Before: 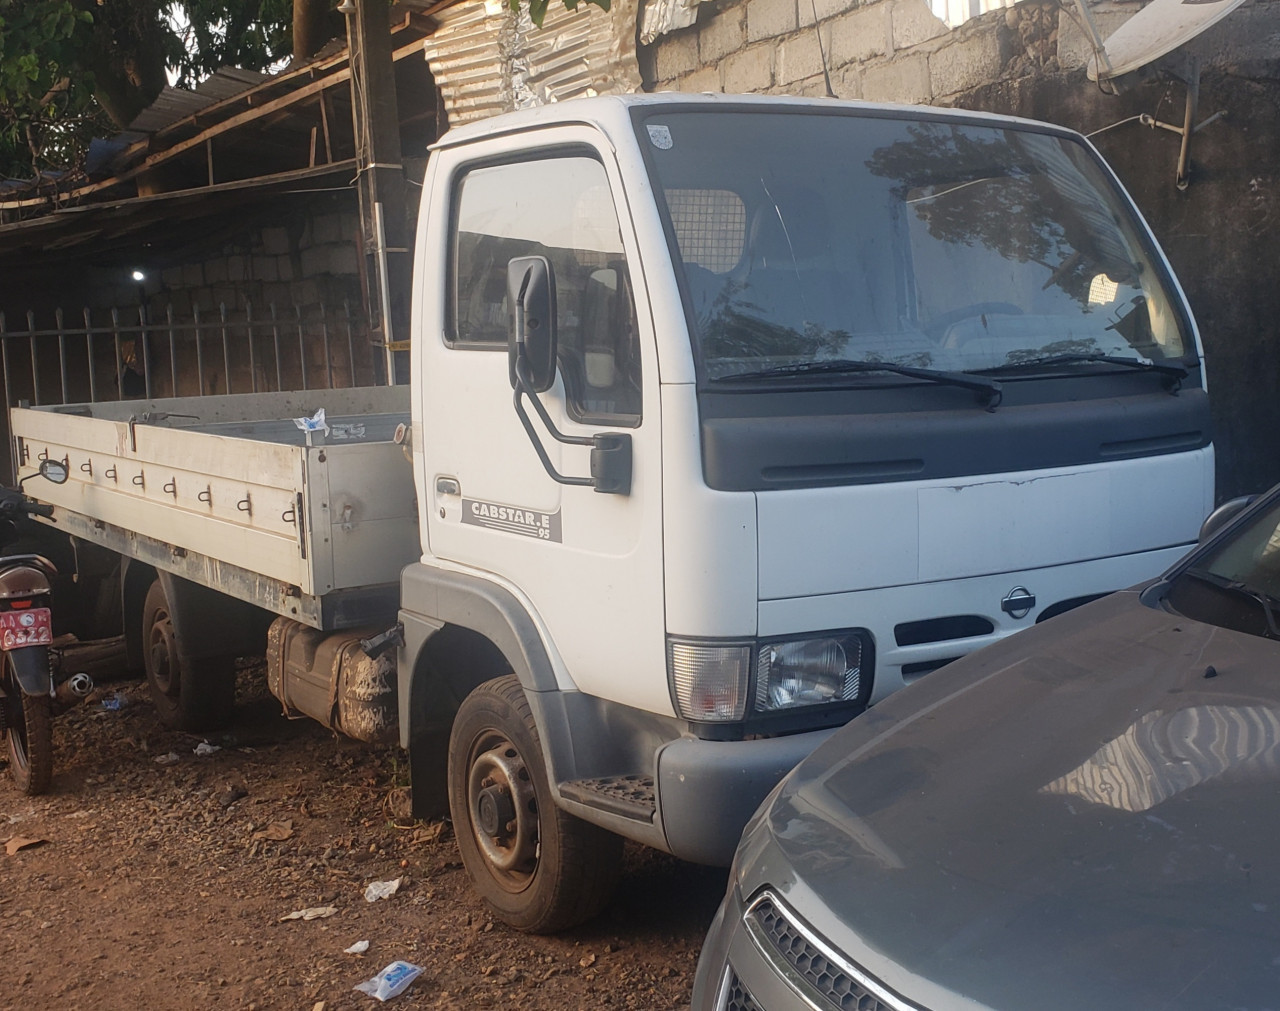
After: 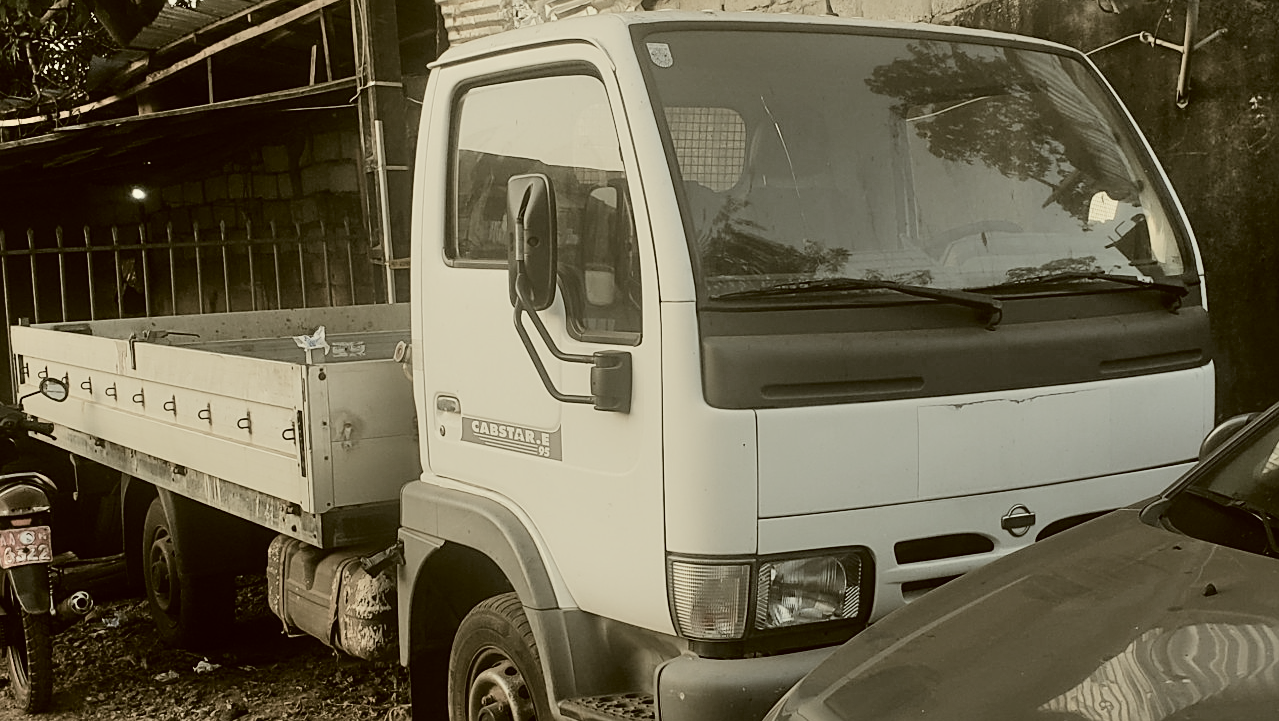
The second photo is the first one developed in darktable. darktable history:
filmic rgb: black relative exposure -5.14 EV, white relative exposure 3.96 EV, hardness 2.88, contrast 1.298, highlights saturation mix -30.24%, color science v5 (2021), contrast in shadows safe, contrast in highlights safe
crop and rotate: top 8.247%, bottom 20.406%
shadows and highlights: white point adjustment 0.937, soften with gaussian
color correction: highlights a* -1.81, highlights b* 10.4, shadows a* 0.467, shadows b* 18.82
sharpen: on, module defaults
